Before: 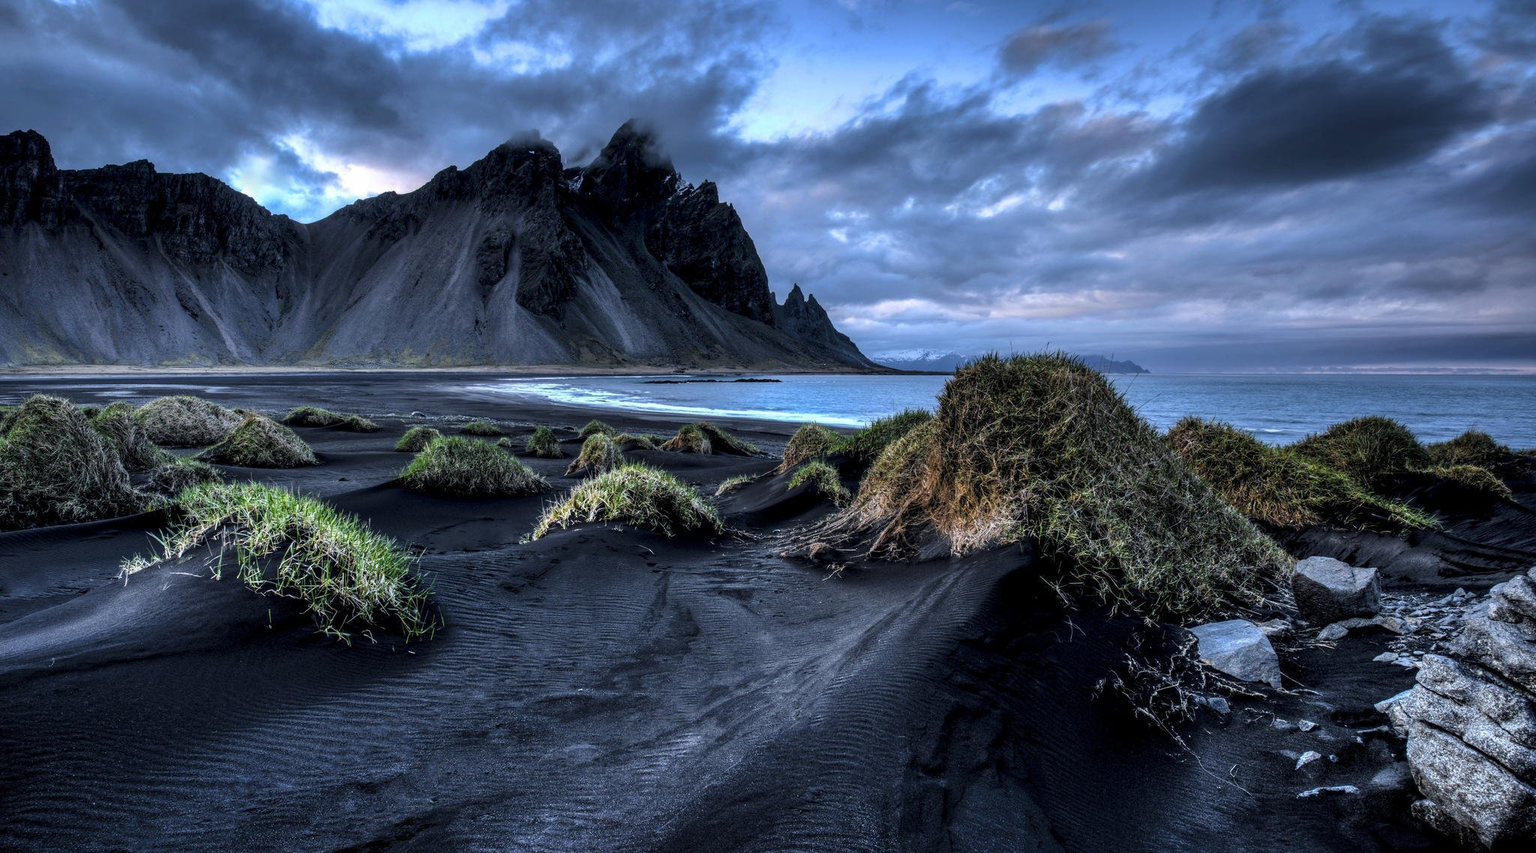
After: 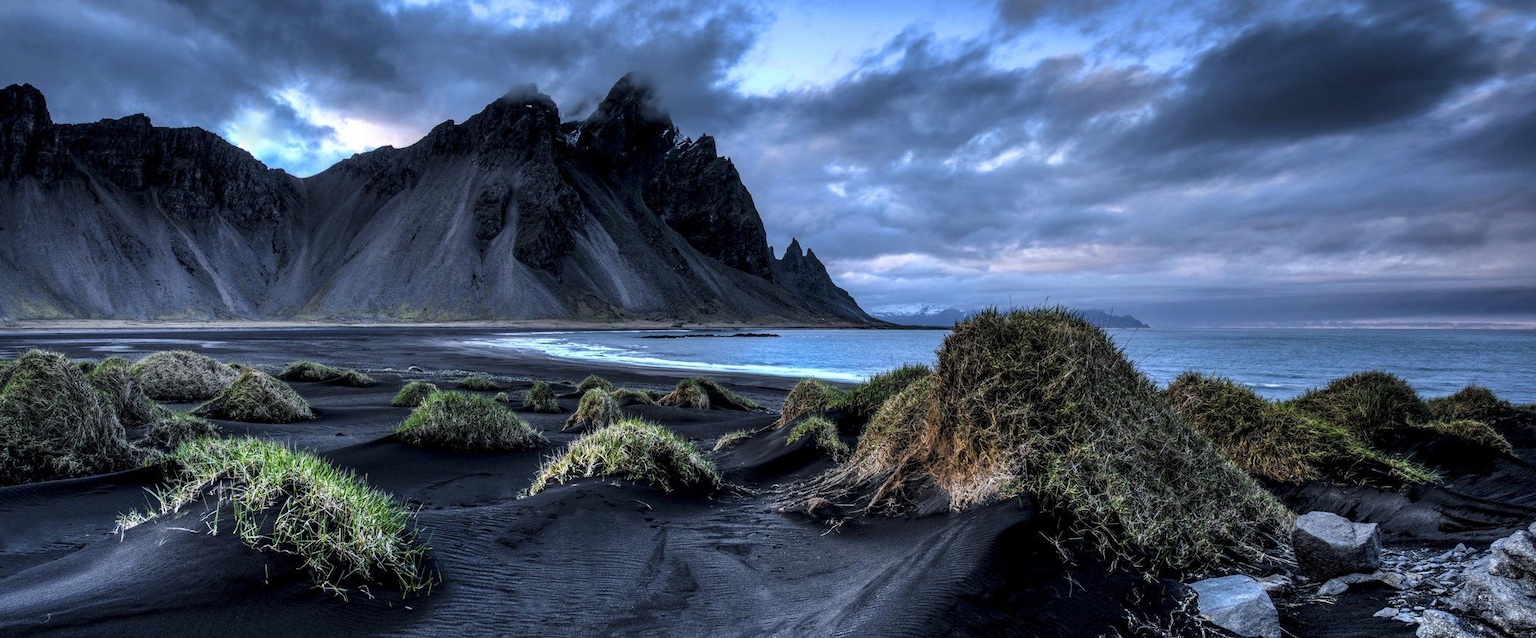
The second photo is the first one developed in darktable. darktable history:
crop: left 0.331%, top 5.494%, bottom 19.811%
